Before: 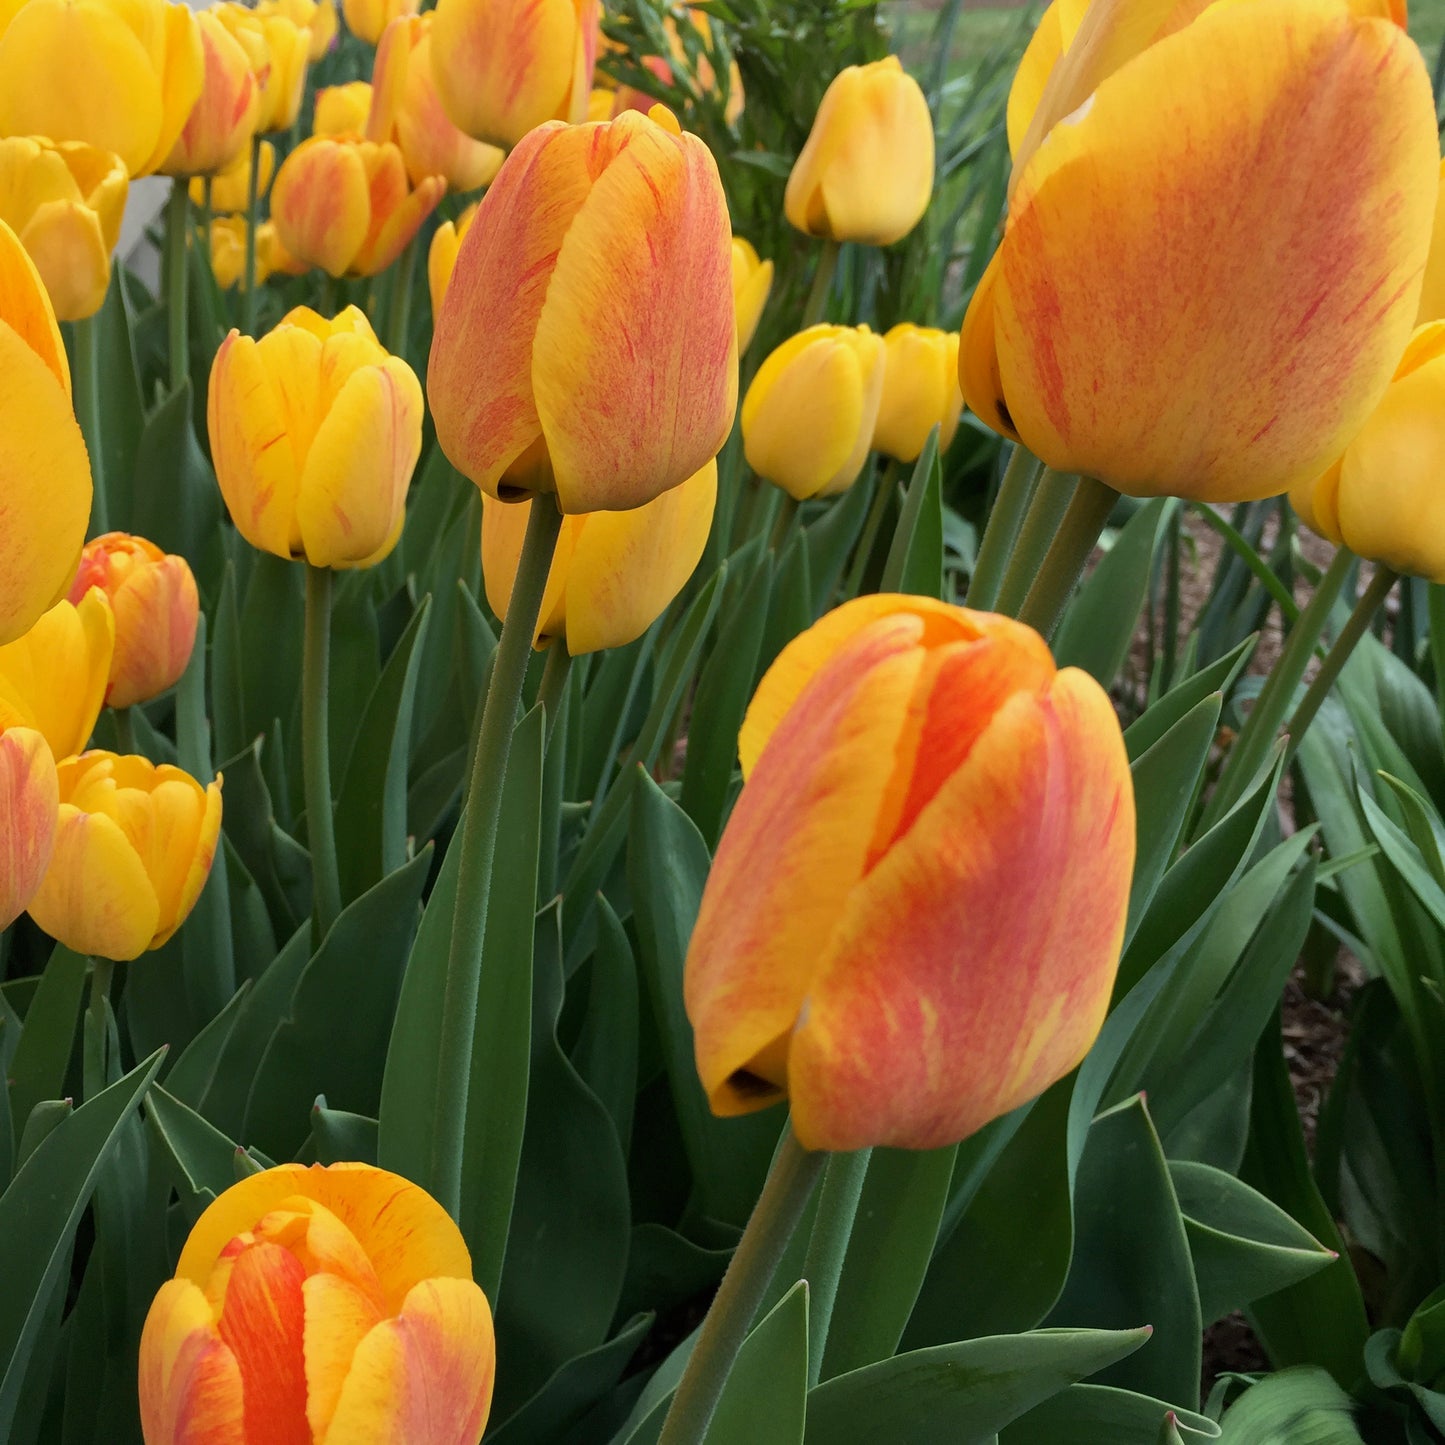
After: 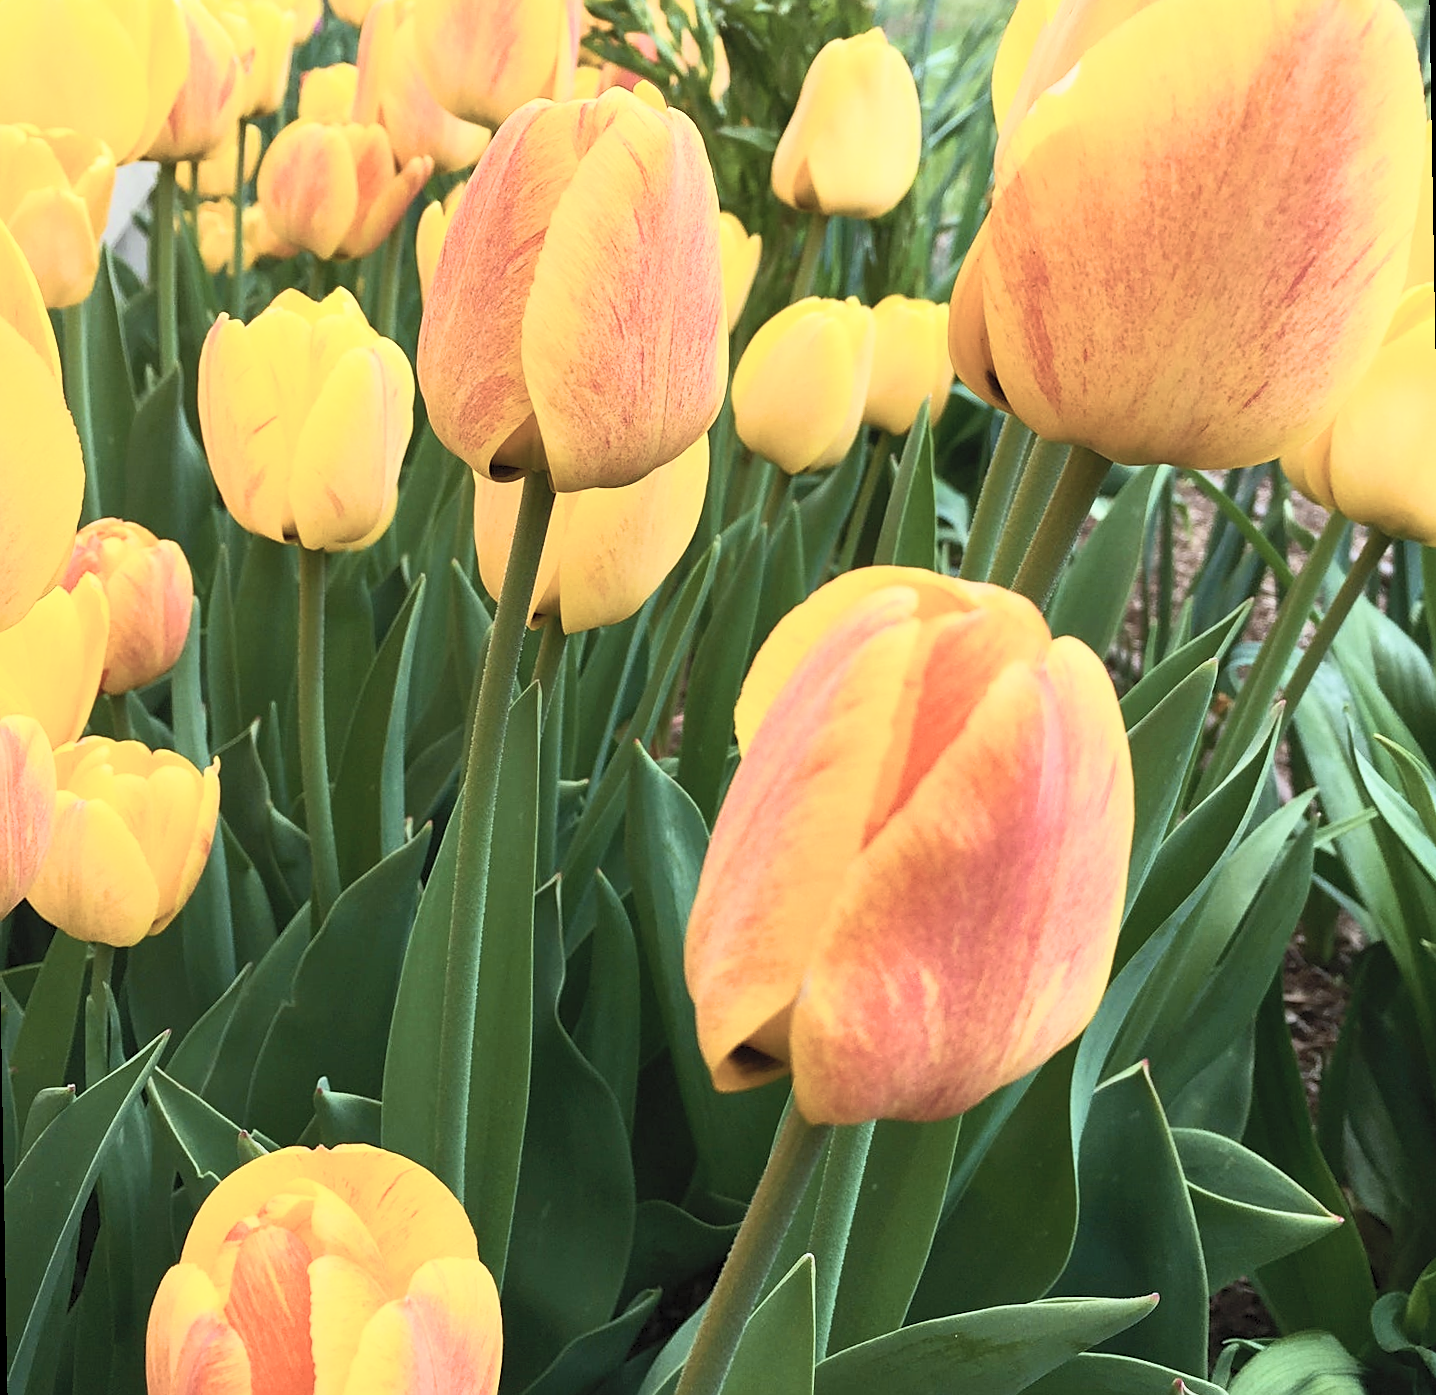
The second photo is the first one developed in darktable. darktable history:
sharpen: on, module defaults
contrast brightness saturation: contrast 0.43, brightness 0.56, saturation -0.19
rotate and perspective: rotation -1°, crop left 0.011, crop right 0.989, crop top 0.025, crop bottom 0.975
velvia: strength 45%
white balance: red 0.983, blue 1.036
